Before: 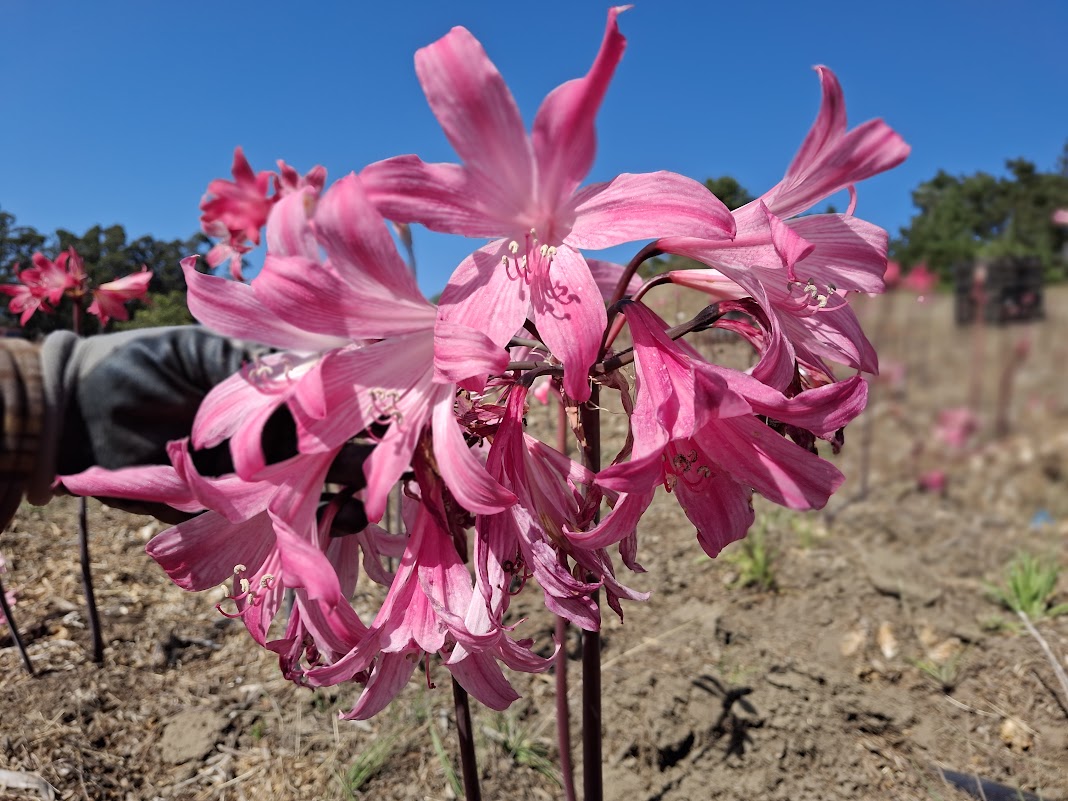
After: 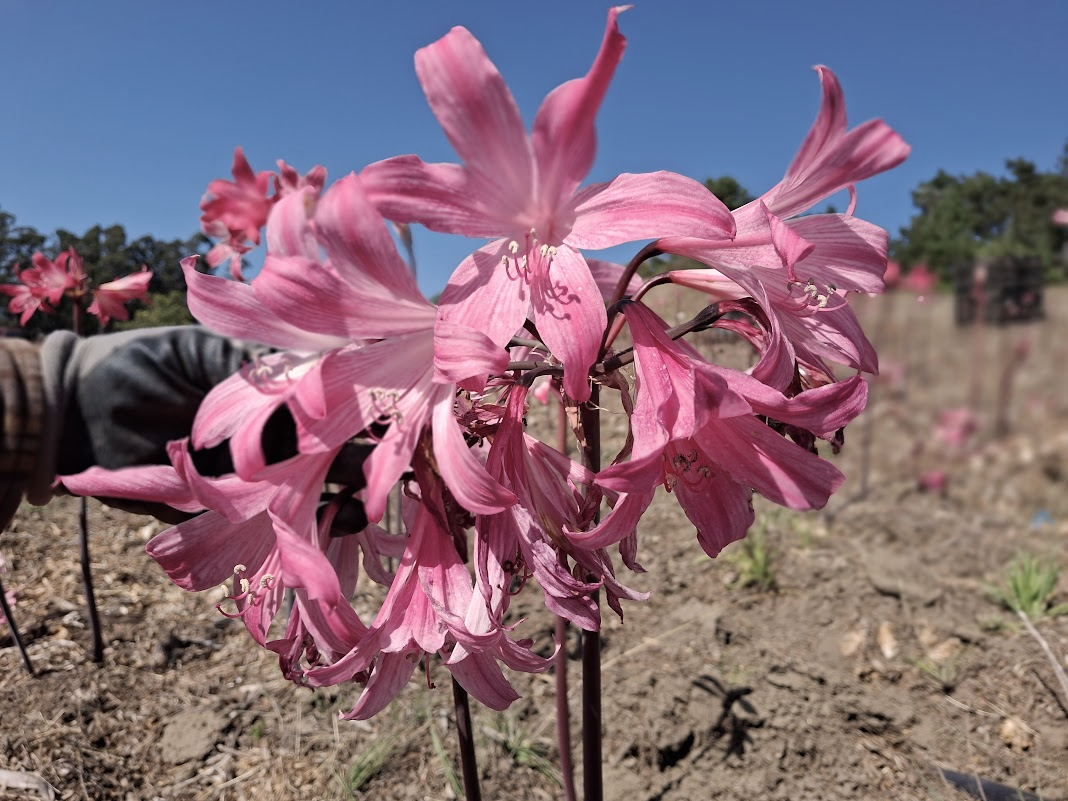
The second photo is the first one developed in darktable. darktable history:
color correction: highlights a* 5.59, highlights b* 5.24, saturation 0.68
white balance: red 0.988, blue 1.017
